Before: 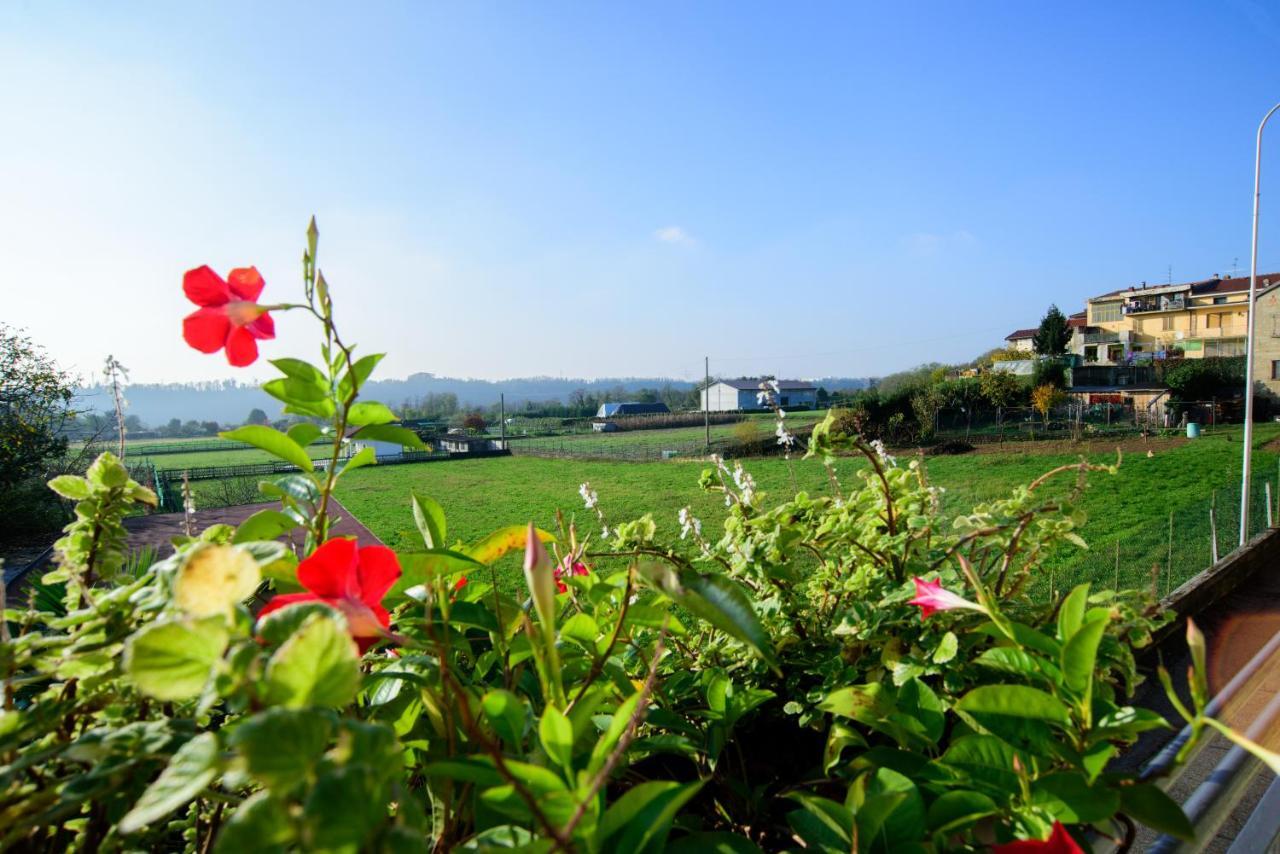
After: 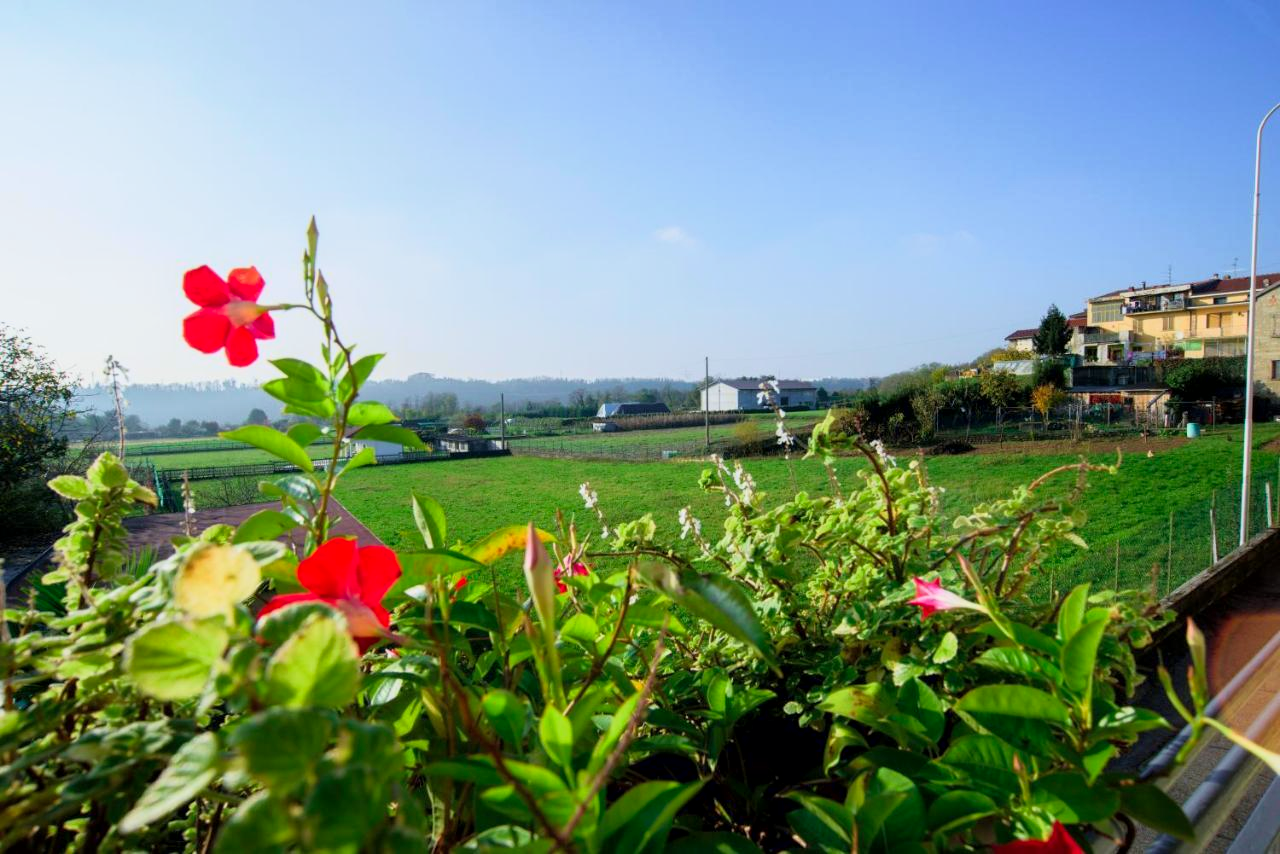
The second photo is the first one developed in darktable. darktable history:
tone curve: curves: ch0 [(0.013, 0) (0.061, 0.059) (0.239, 0.256) (0.502, 0.501) (0.683, 0.676) (0.761, 0.773) (0.858, 0.858) (0.987, 0.945)]; ch1 [(0, 0) (0.172, 0.123) (0.304, 0.267) (0.414, 0.395) (0.472, 0.473) (0.502, 0.502) (0.521, 0.528) (0.583, 0.595) (0.654, 0.673) (0.728, 0.761) (1, 1)]; ch2 [(0, 0) (0.411, 0.424) (0.485, 0.476) (0.502, 0.501) (0.553, 0.557) (0.57, 0.576) (1, 1)], color space Lab, independent channels, preserve colors none
